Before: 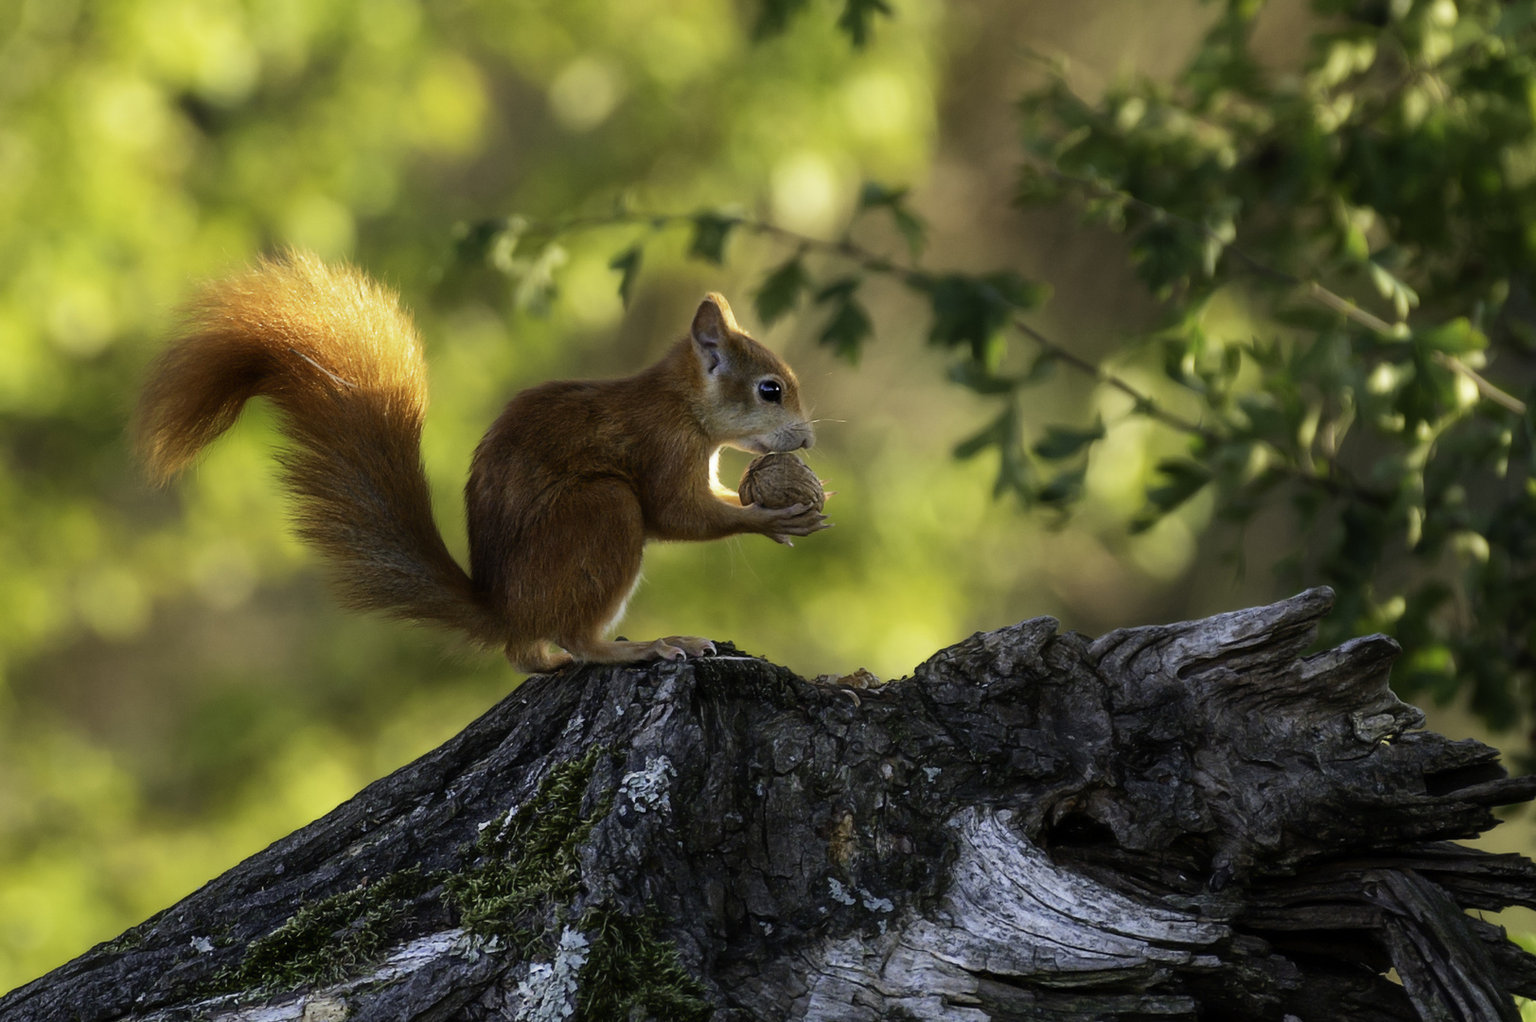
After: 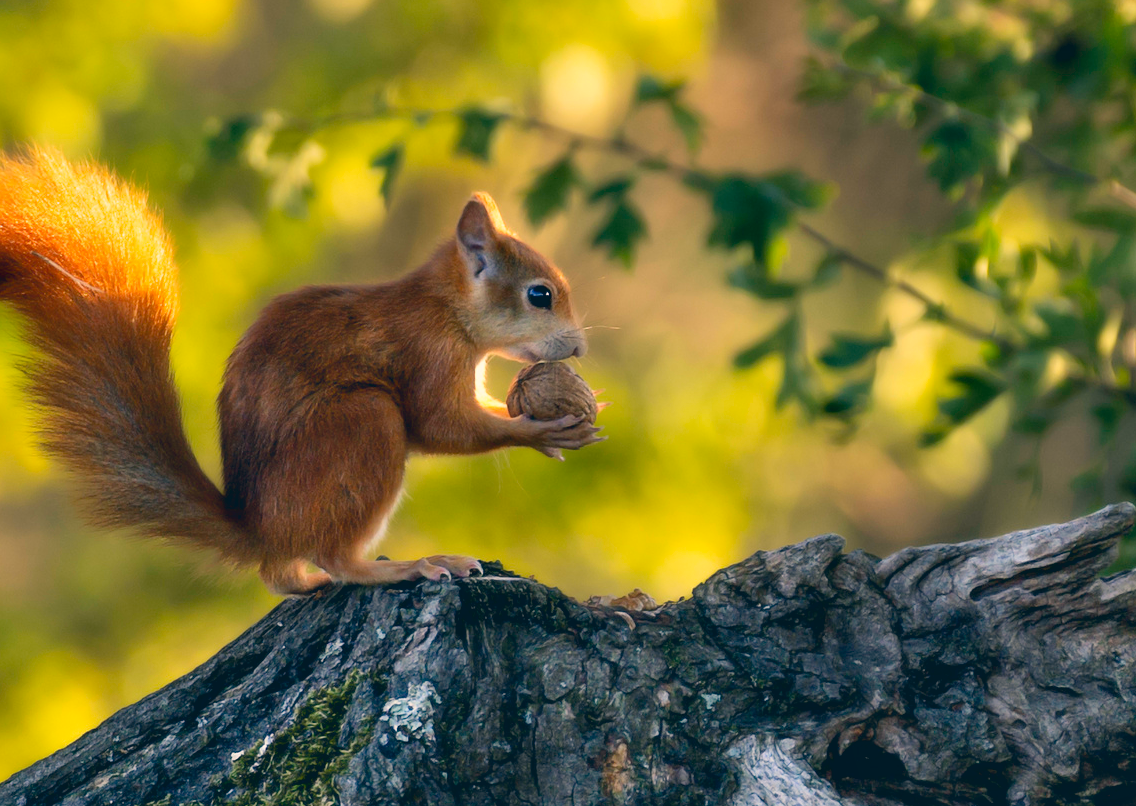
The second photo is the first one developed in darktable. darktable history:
contrast equalizer: y [[0.514, 0.573, 0.581, 0.508, 0.5, 0.5], [0.5 ×6], [0.5 ×6], [0 ×6], [0 ×6]]
color correction: highlights a* 10.29, highlights b* 14.87, shadows a* -10.14, shadows b* -15.07
crop and rotate: left 16.906%, top 10.846%, right 13.059%, bottom 14.451%
shadows and highlights: shadows 31.66, highlights -31.53, soften with gaussian
contrast brightness saturation: contrast -0.102, brightness 0.042, saturation 0.084
